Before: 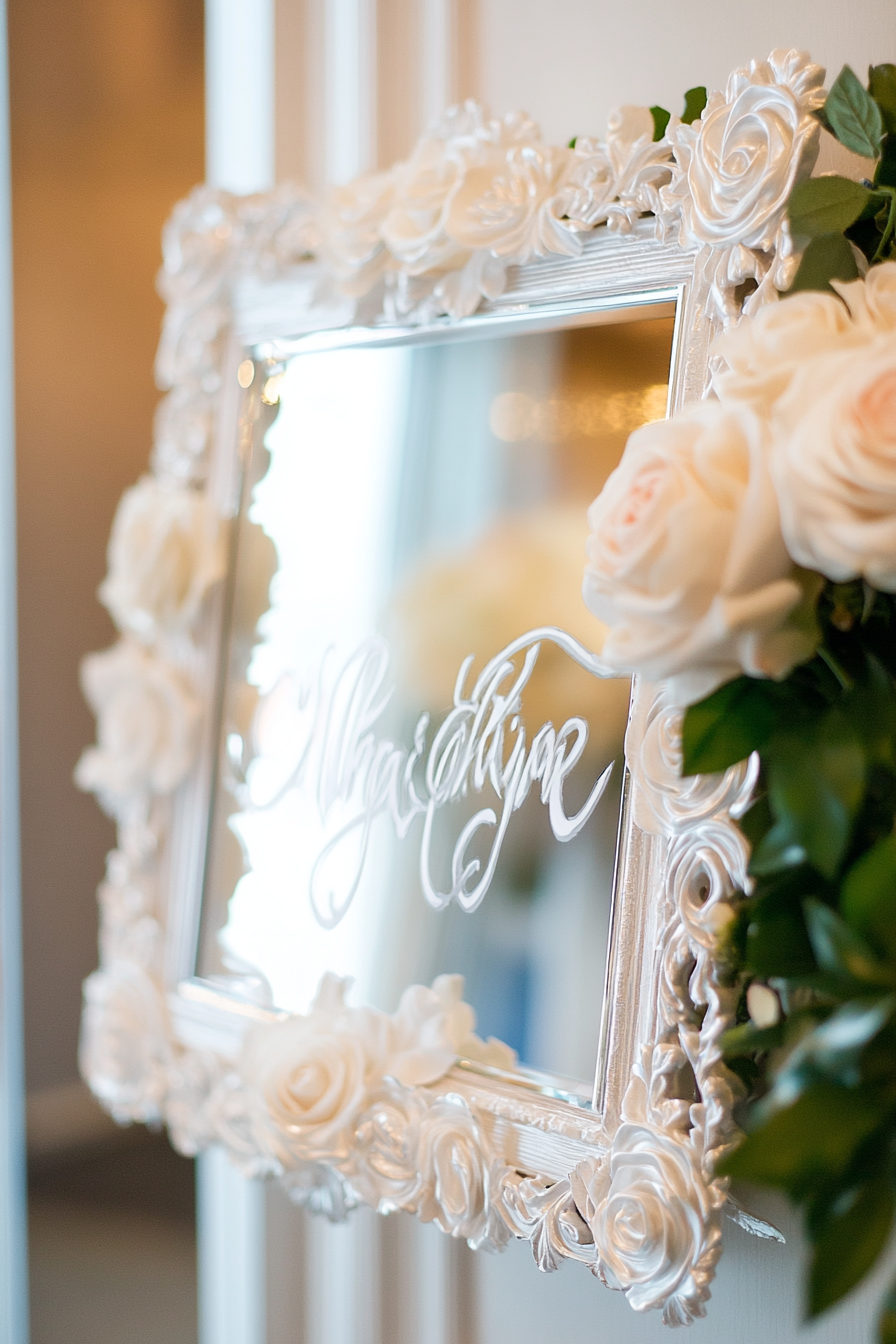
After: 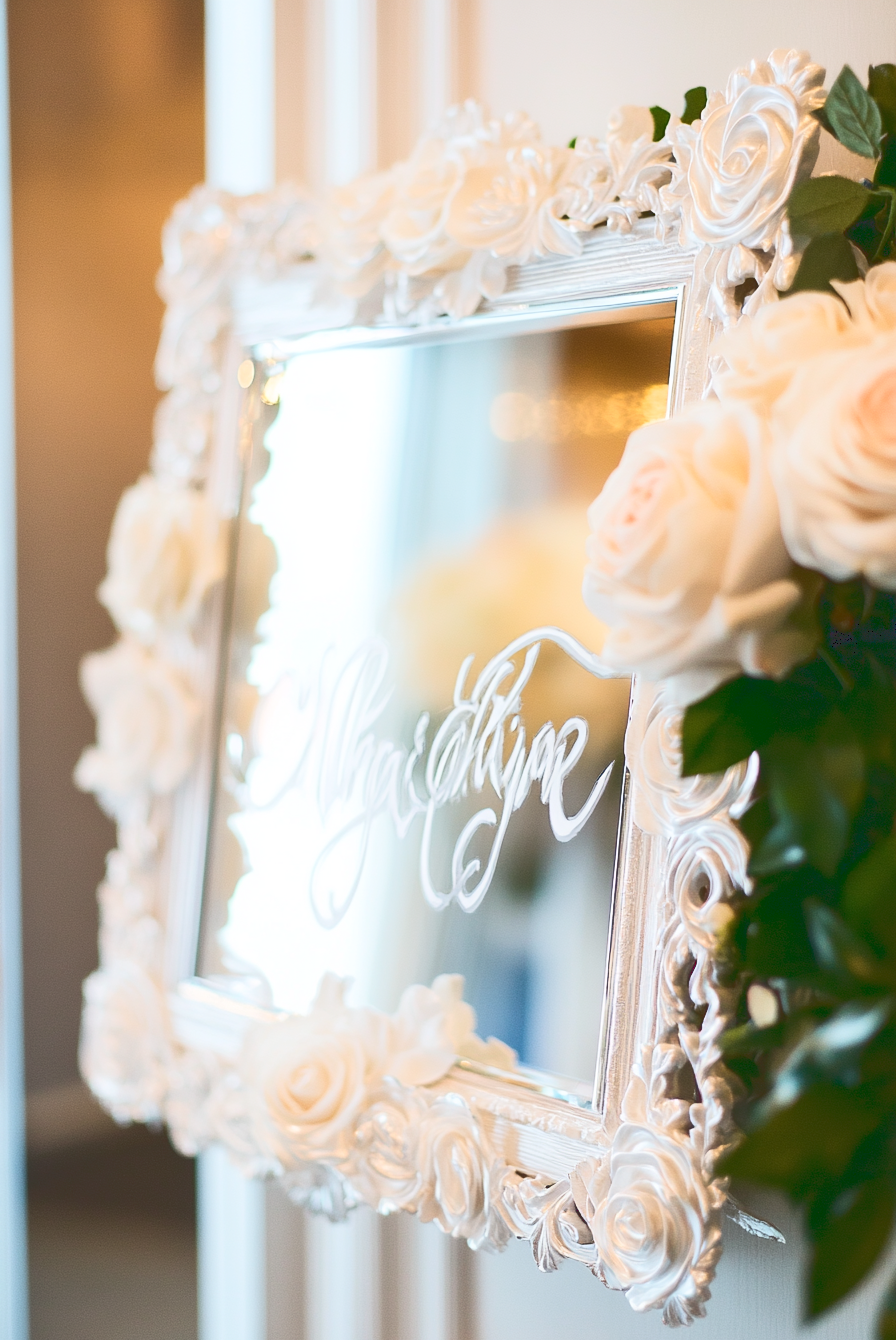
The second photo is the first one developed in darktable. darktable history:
crop: top 0.052%, bottom 0.181%
tone curve: curves: ch0 [(0, 0) (0.003, 0.183) (0.011, 0.183) (0.025, 0.184) (0.044, 0.188) (0.069, 0.197) (0.1, 0.204) (0.136, 0.212) (0.177, 0.226) (0.224, 0.24) (0.277, 0.273) (0.335, 0.322) (0.399, 0.388) (0.468, 0.468) (0.543, 0.579) (0.623, 0.686) (0.709, 0.792) (0.801, 0.877) (0.898, 0.939) (1, 1)], color space Lab, linked channels, preserve colors none
exposure: compensate exposure bias true, compensate highlight preservation false
